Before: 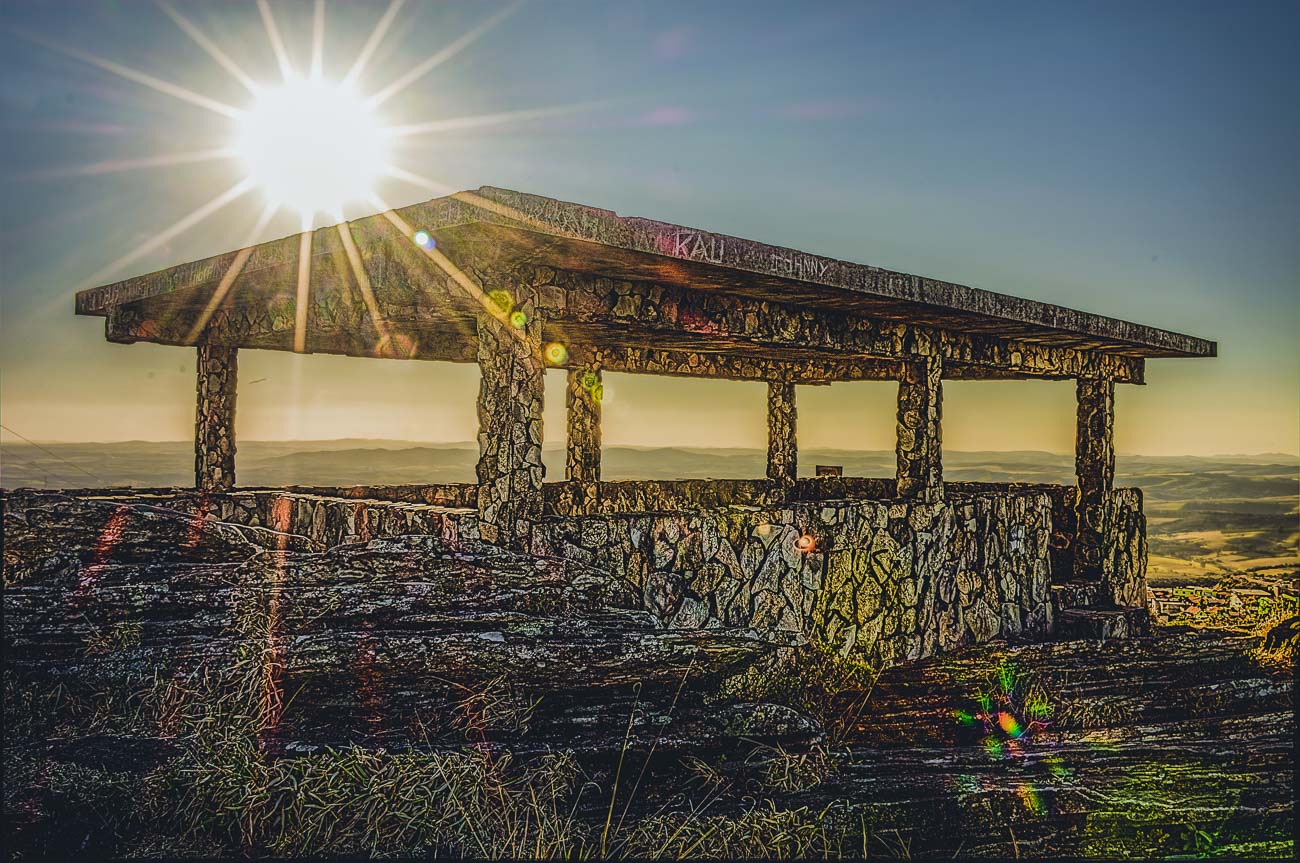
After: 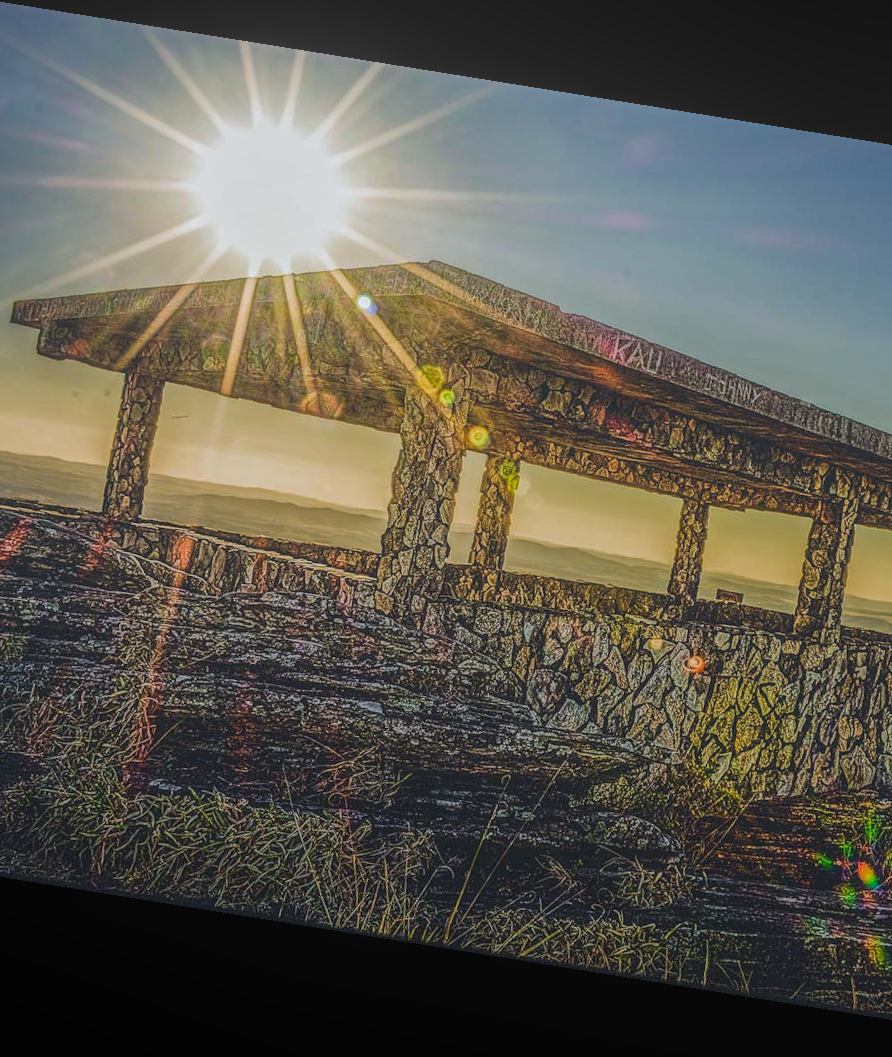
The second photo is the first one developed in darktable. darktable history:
crop: left 10.644%, right 26.528%
rotate and perspective: rotation 9.12°, automatic cropping off
local contrast: highlights 73%, shadows 15%, midtone range 0.197
